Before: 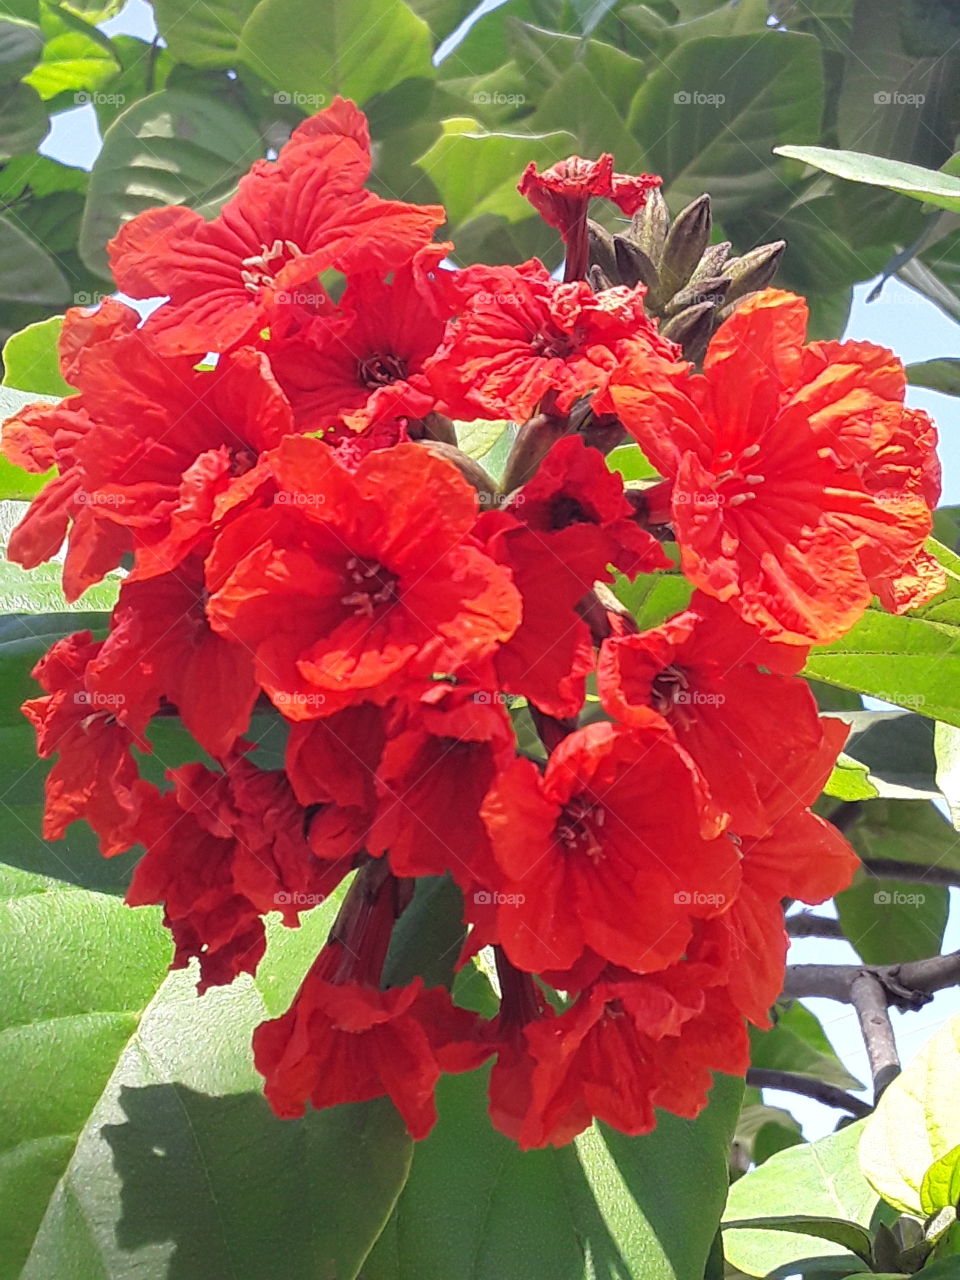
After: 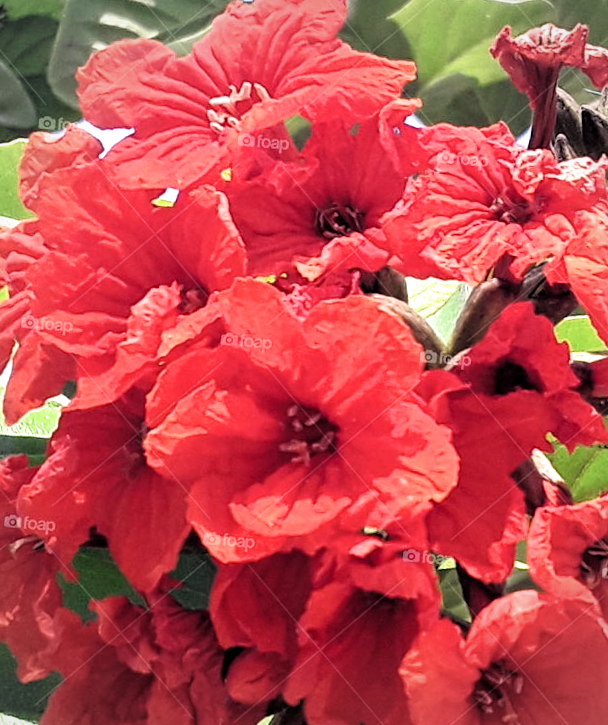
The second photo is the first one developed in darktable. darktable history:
filmic rgb: black relative exposure -3.61 EV, white relative exposure 2.13 EV, hardness 3.62
crop and rotate: angle -4.92°, left 2.145%, top 6.808%, right 27.495%, bottom 30.239%
vignetting: brightness -0.181, saturation -0.304, unbound false
